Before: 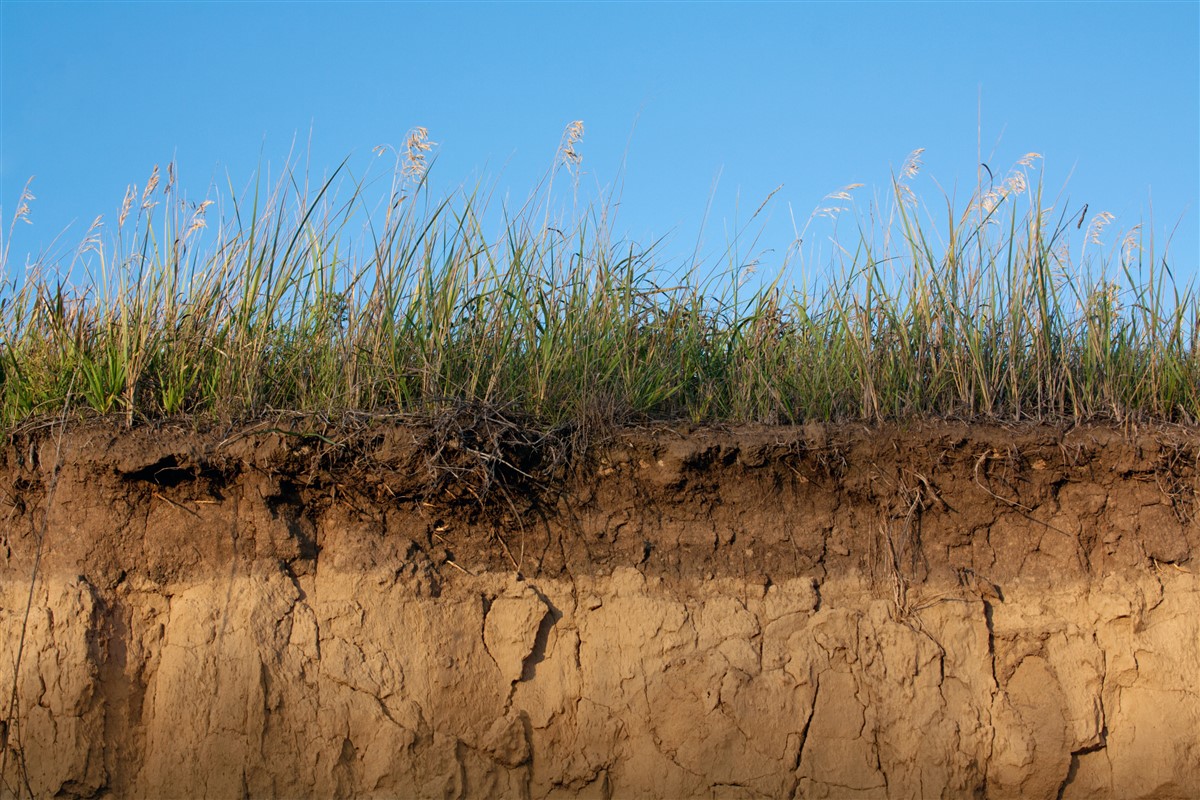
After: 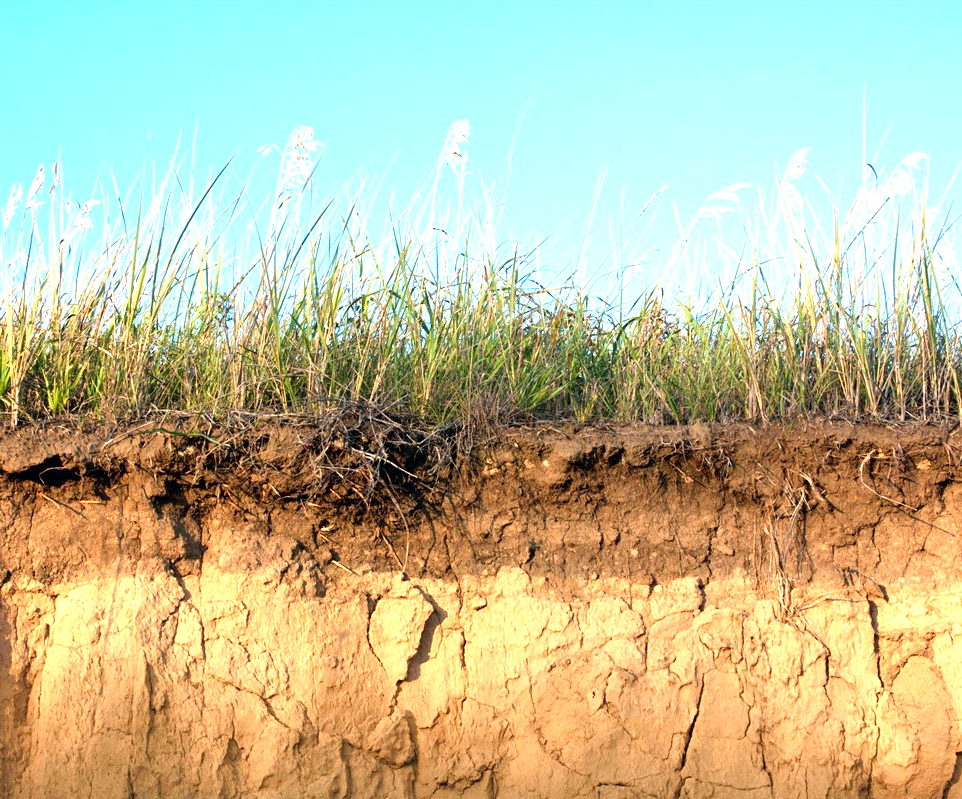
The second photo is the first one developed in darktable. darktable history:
exposure: black level correction 0.001, exposure 1.646 EV, compensate exposure bias true, compensate highlight preservation false
crop and rotate: left 9.597%, right 10.195%
